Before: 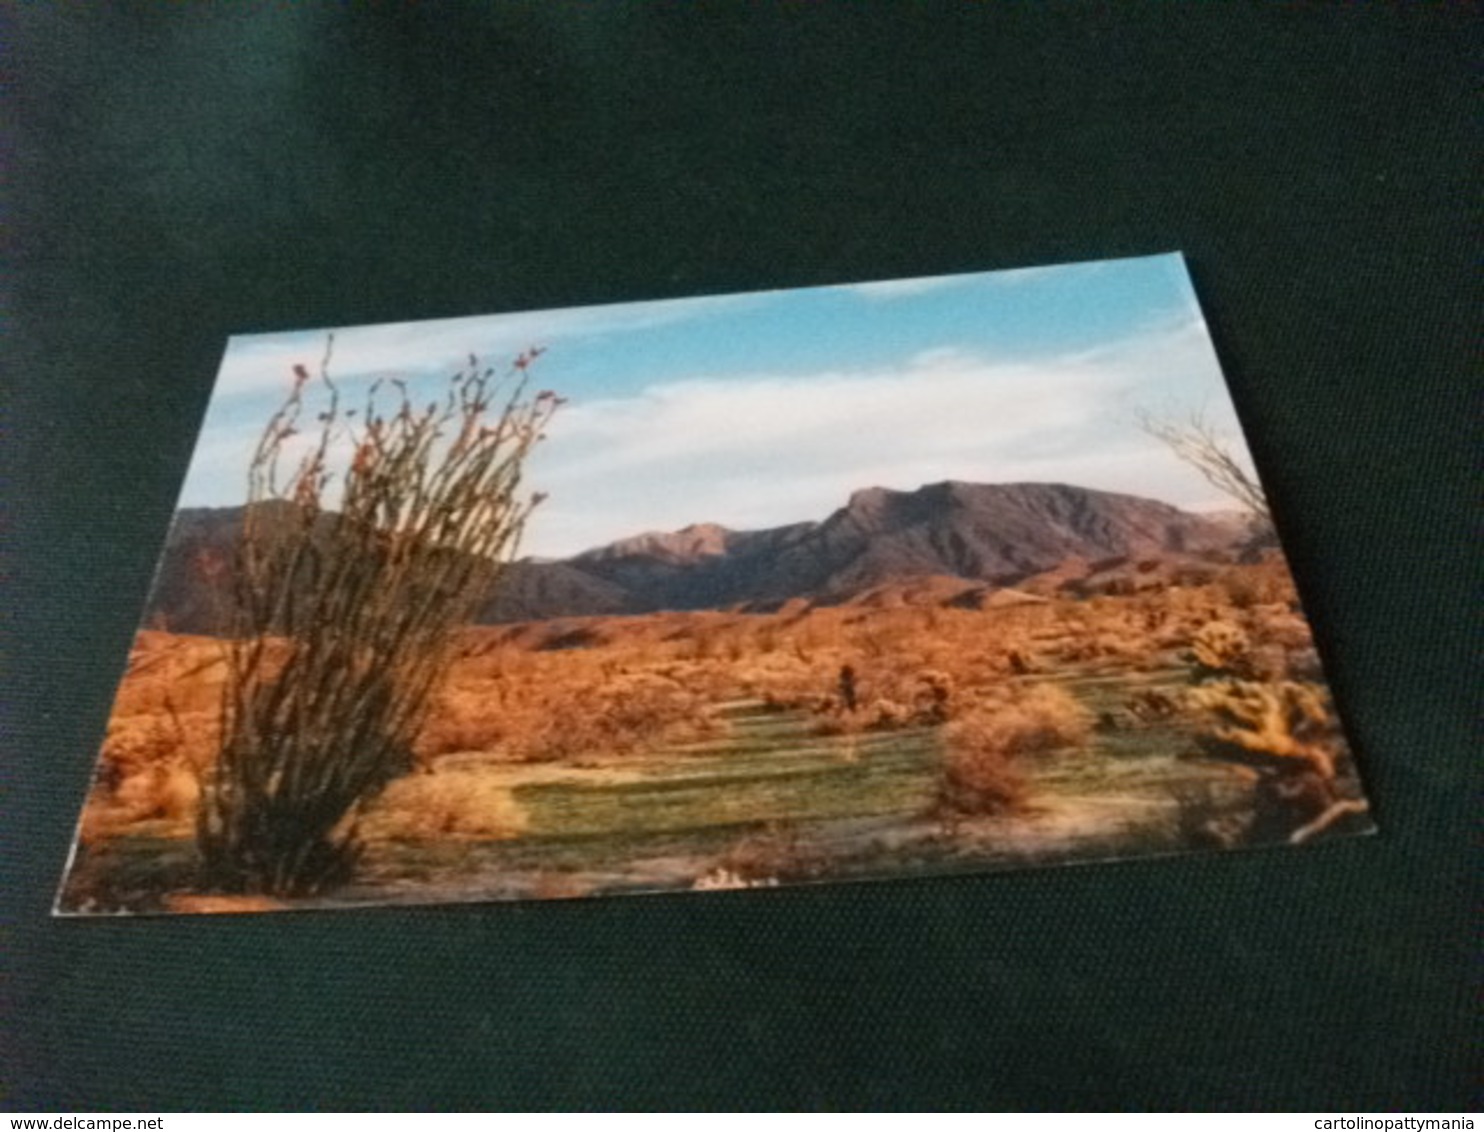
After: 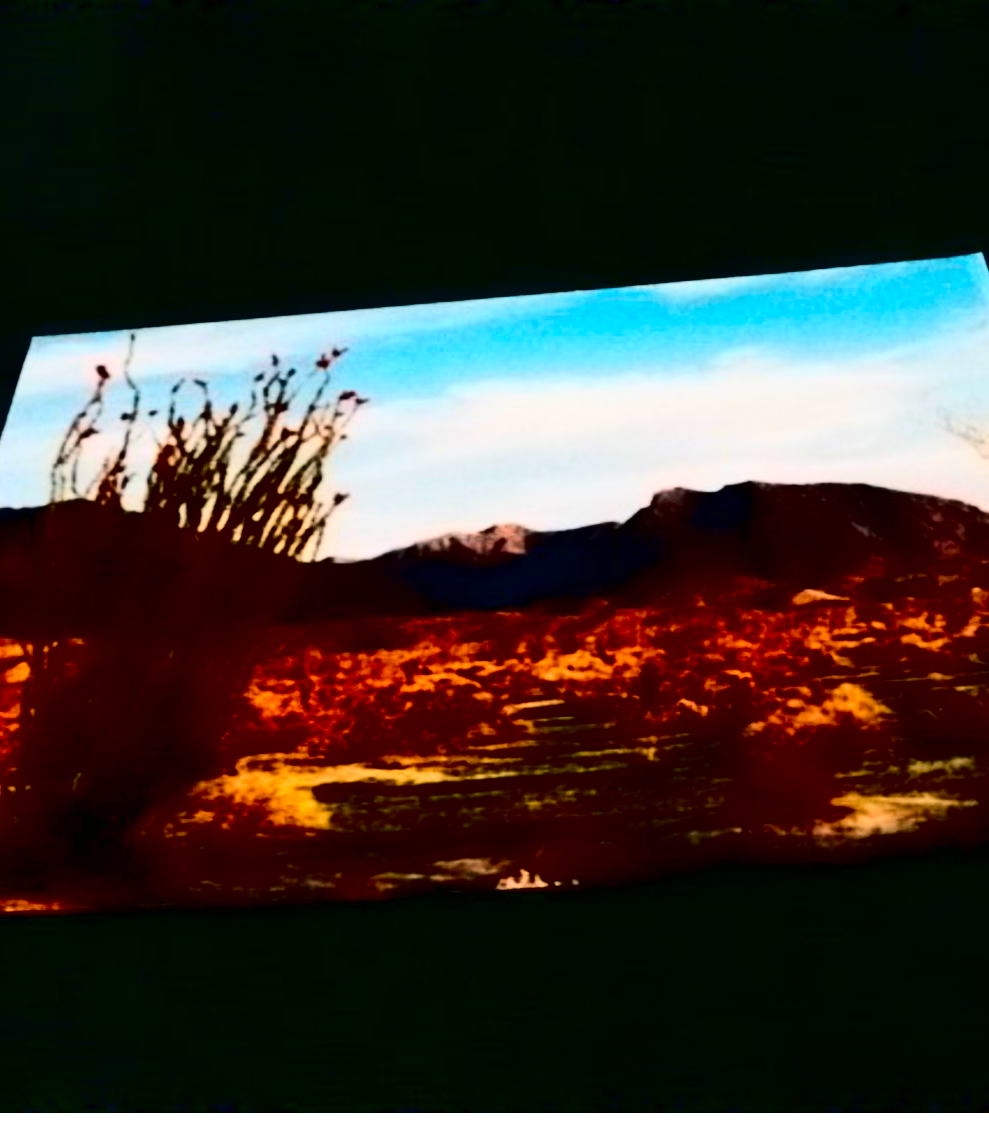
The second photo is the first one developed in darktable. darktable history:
contrast brightness saturation: contrast 0.786, brightness -0.989, saturation 0.999
crop and rotate: left 13.395%, right 19.905%
